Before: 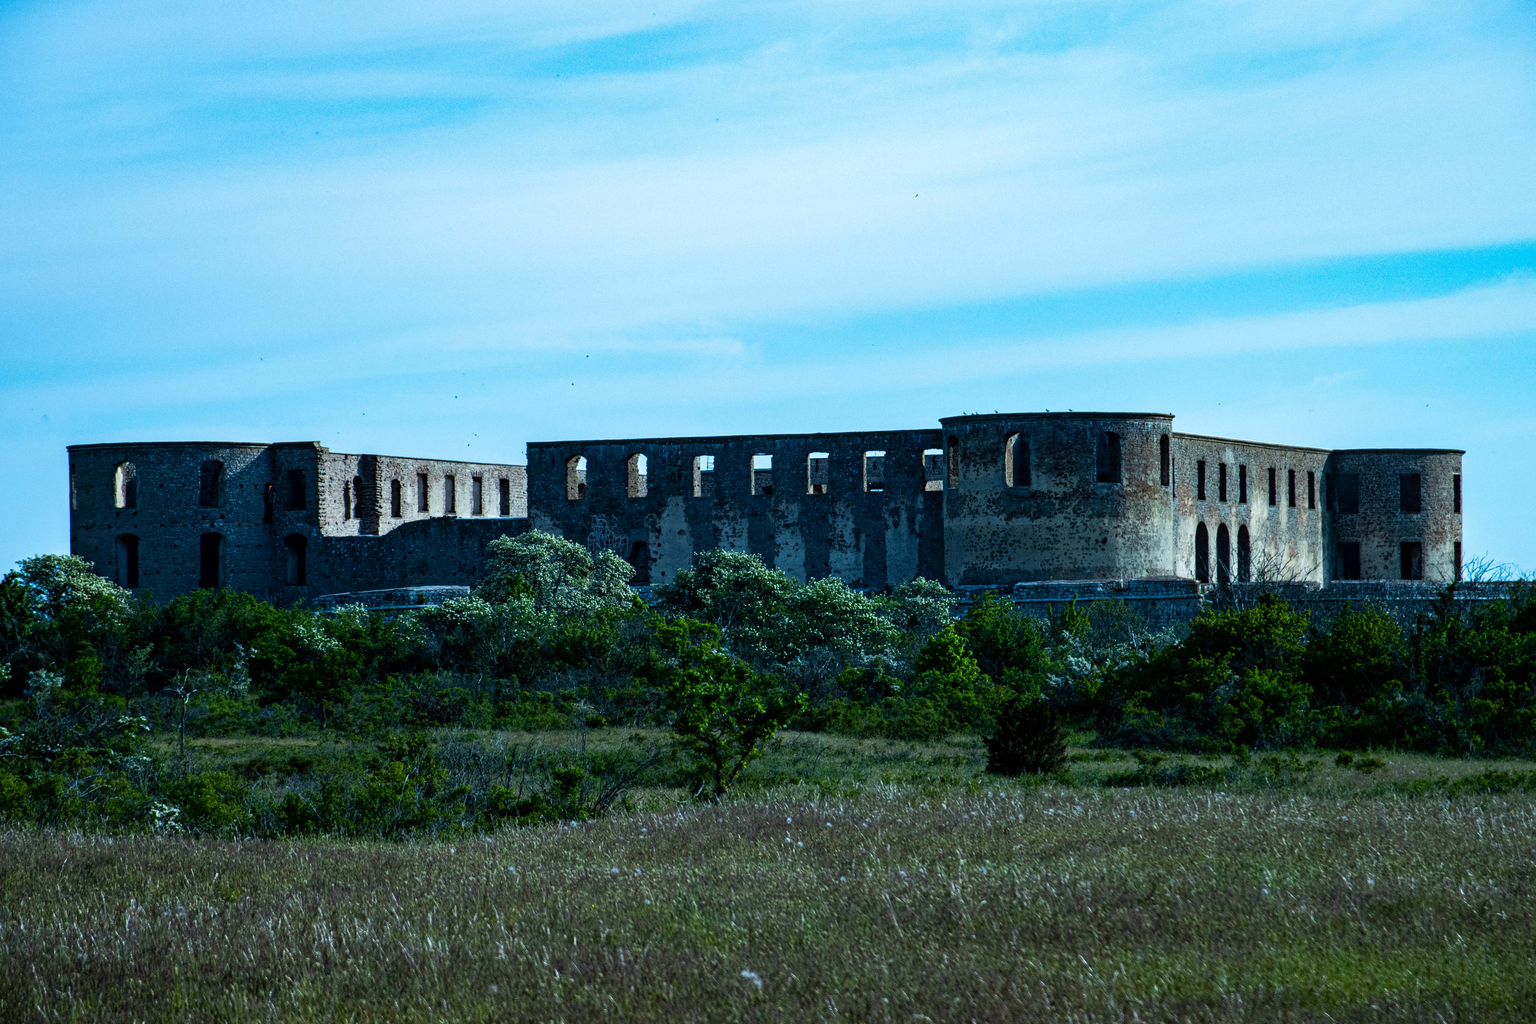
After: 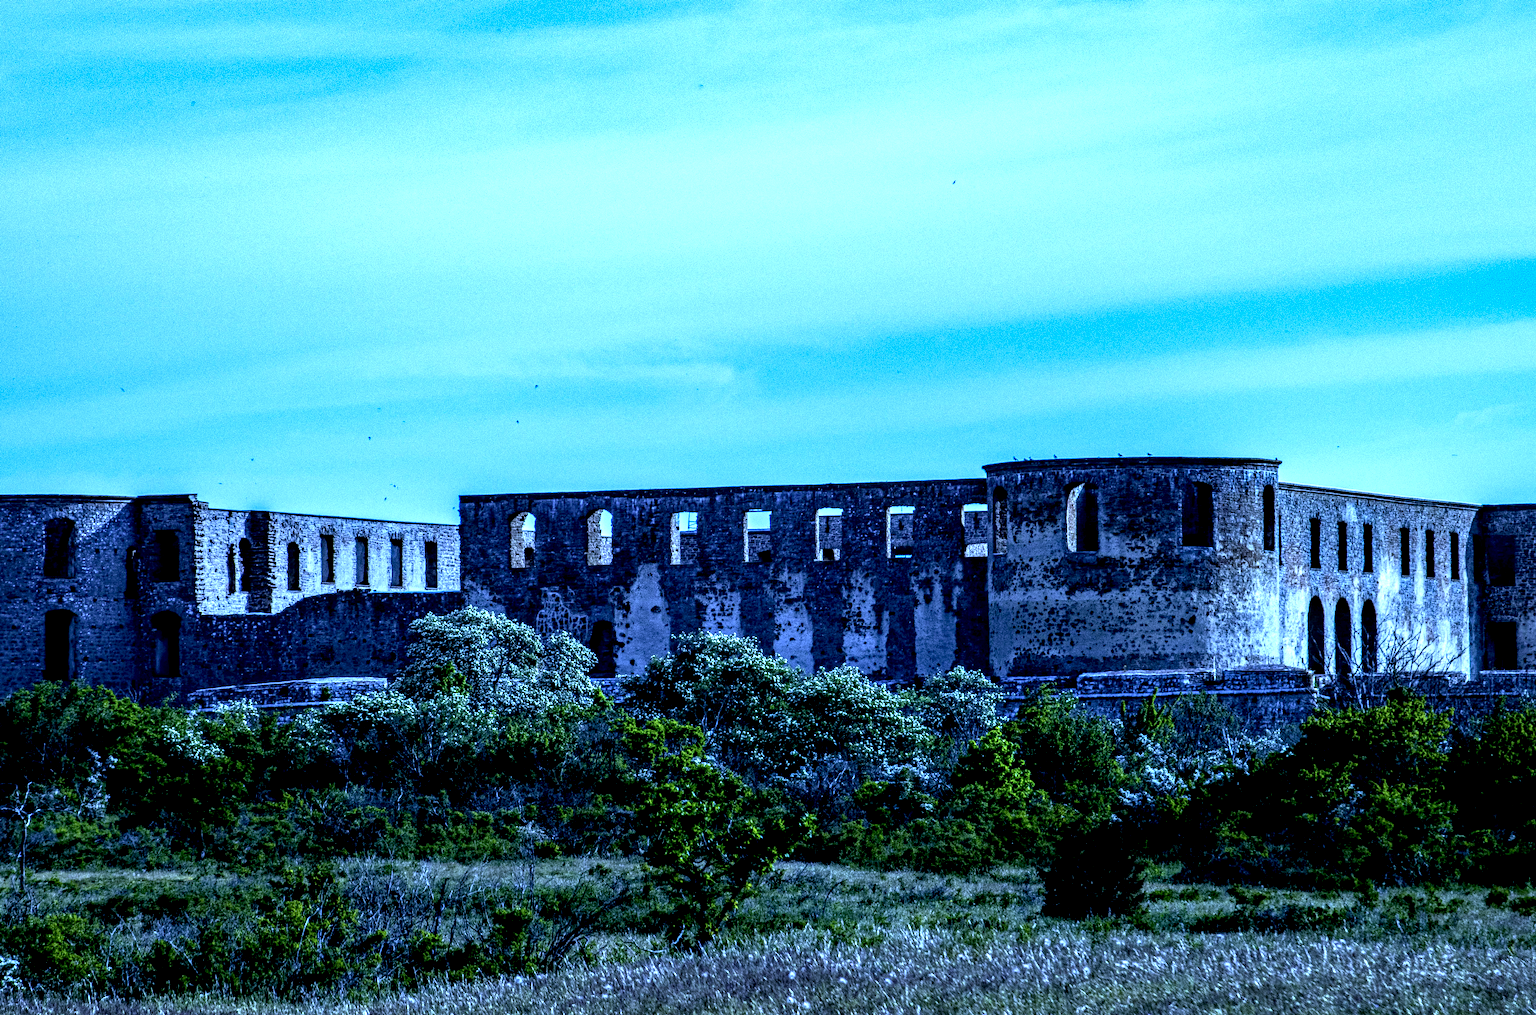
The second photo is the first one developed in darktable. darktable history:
local contrast: highlights 20%, detail 197%
crop and rotate: left 10.77%, top 5.1%, right 10.41%, bottom 16.76%
exposure: black level correction 0.005, exposure 0.286 EV, compensate highlight preservation false
white balance: red 0.766, blue 1.537
